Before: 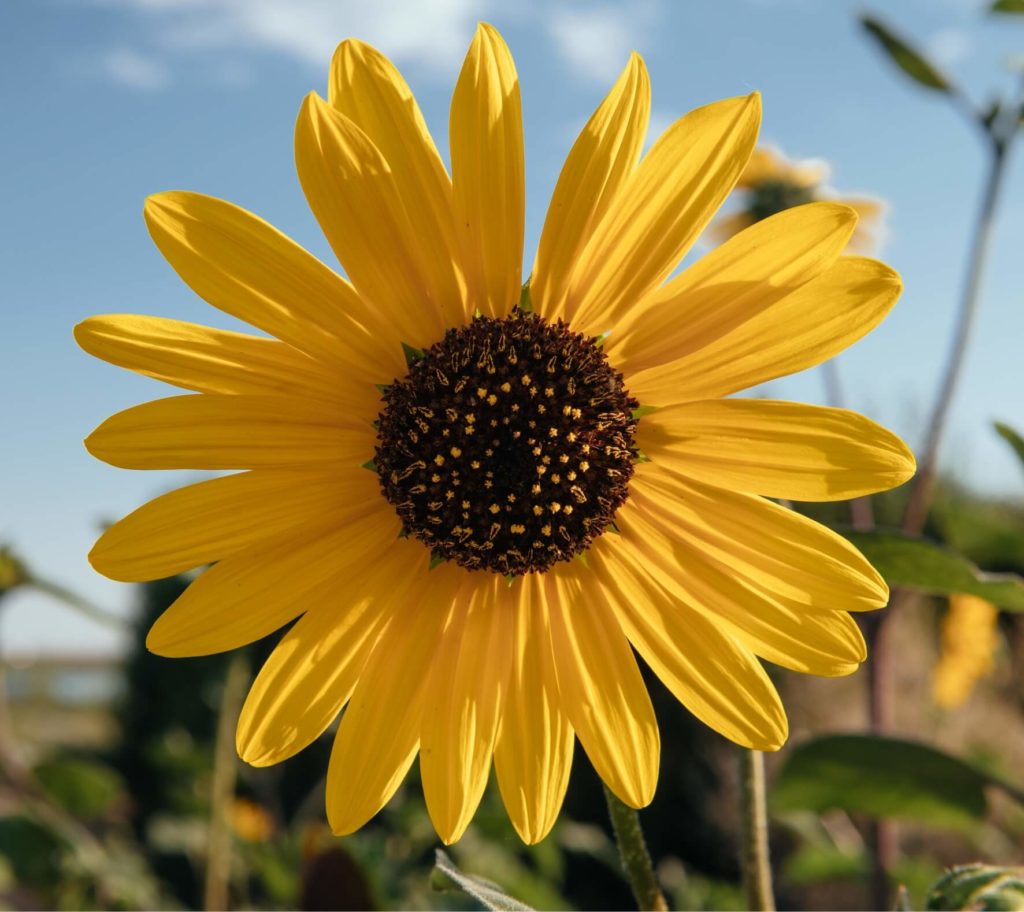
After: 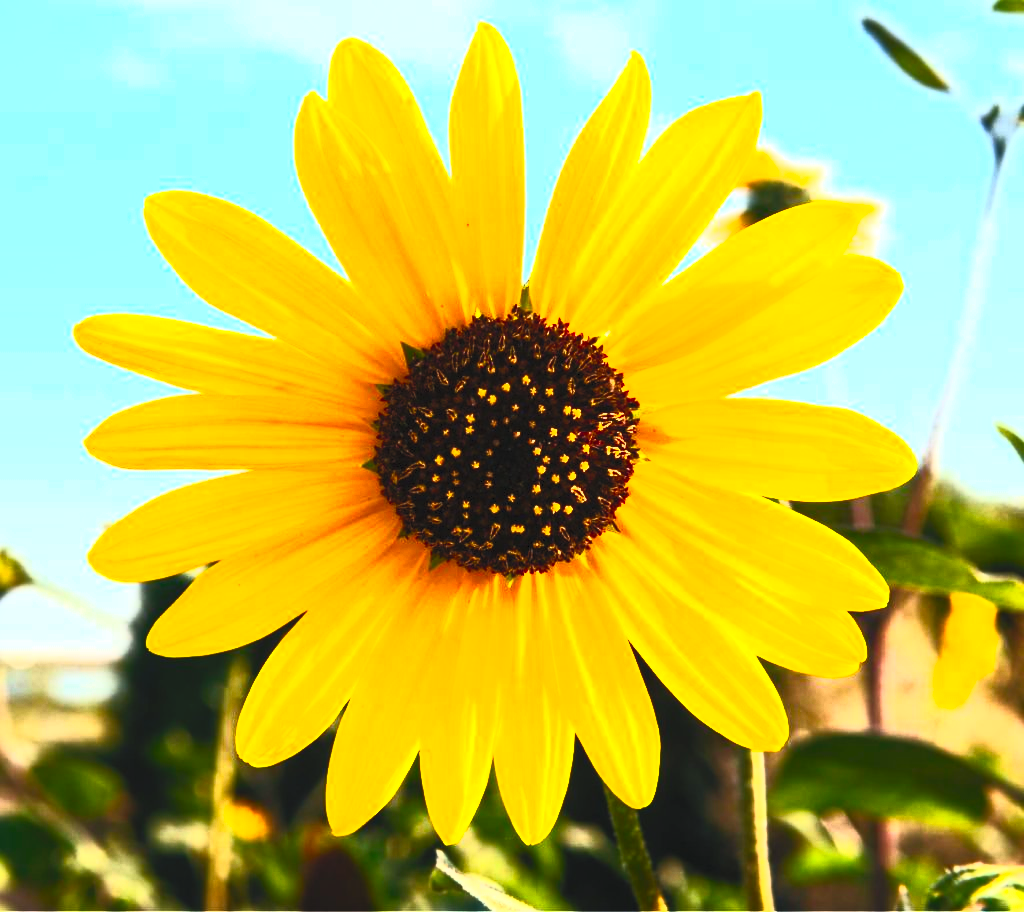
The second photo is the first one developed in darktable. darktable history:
tone equalizer: -8 EV -0.75 EV, -7 EV -0.7 EV, -6 EV -0.6 EV, -5 EV -0.4 EV, -3 EV 0.4 EV, -2 EV 0.6 EV, -1 EV 0.7 EV, +0 EV 0.75 EV, edges refinement/feathering 500, mask exposure compensation -1.57 EV, preserve details no
contrast brightness saturation: contrast 1, brightness 1, saturation 1
